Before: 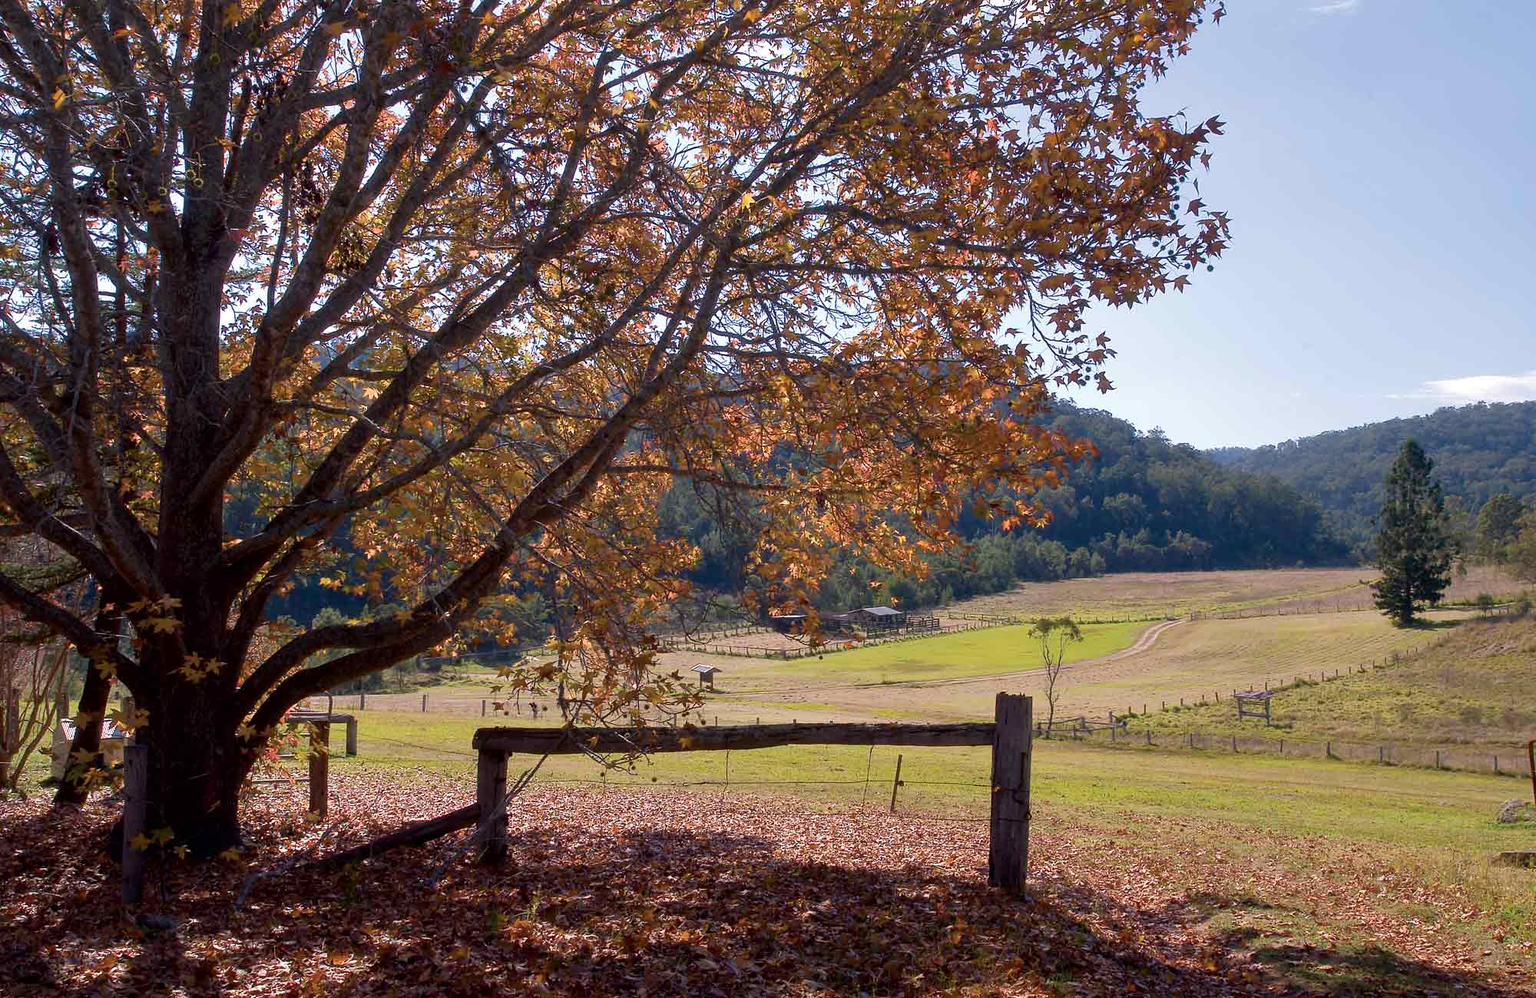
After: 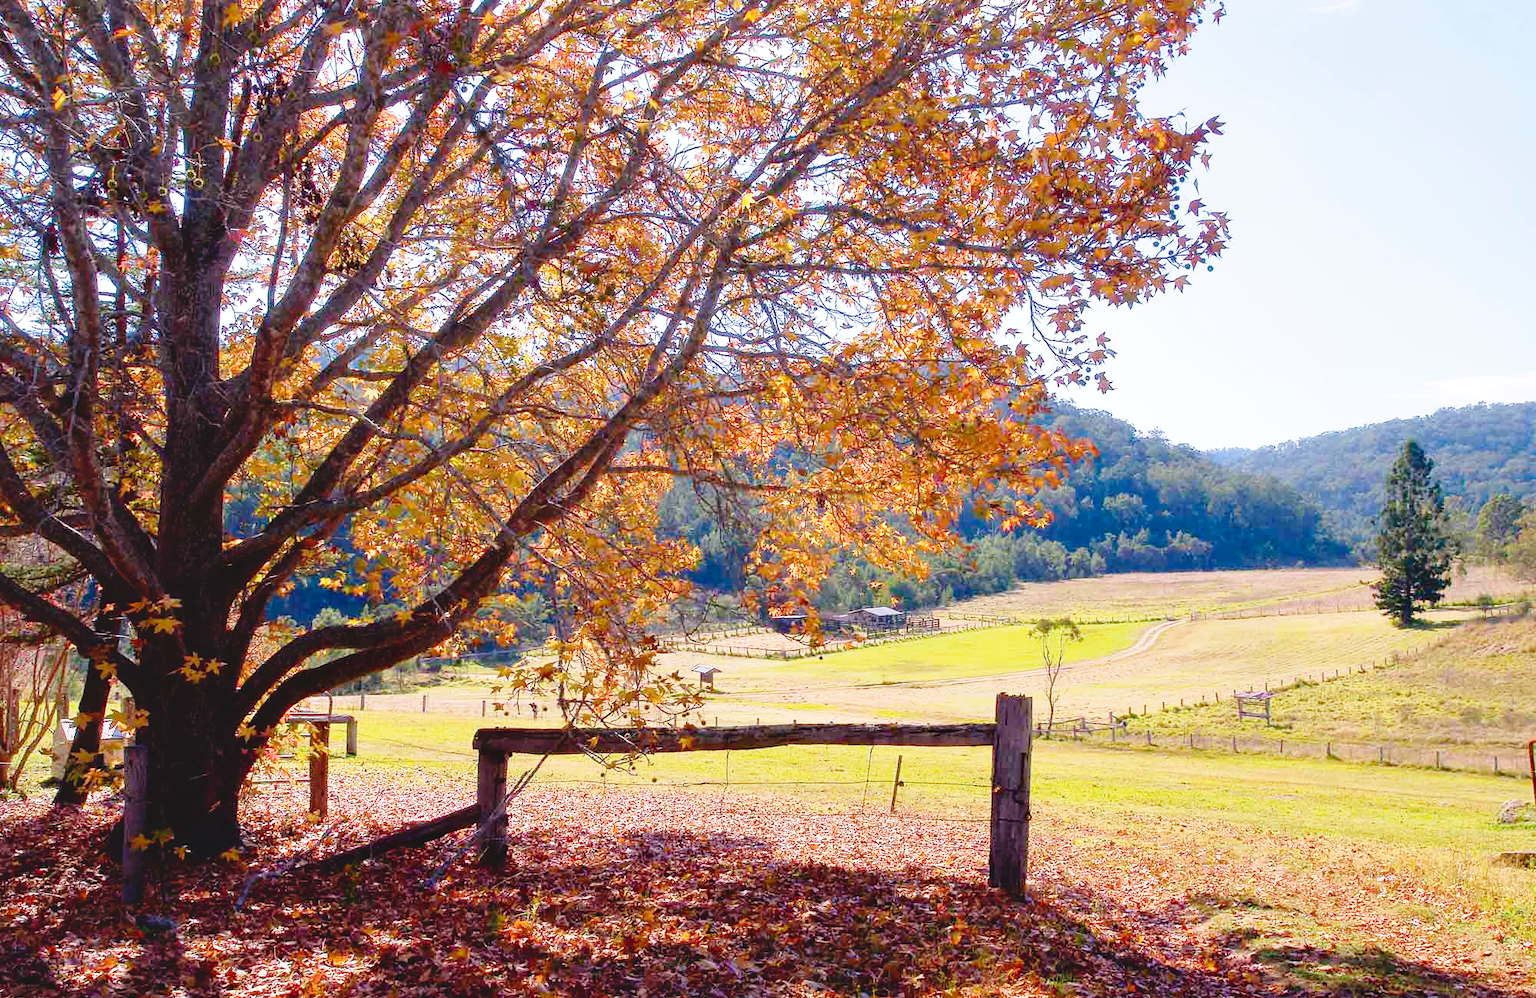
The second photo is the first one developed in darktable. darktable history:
base curve: curves: ch0 [(0, 0) (0.028, 0.03) (0.105, 0.232) (0.387, 0.748) (0.754, 0.968) (1, 1)], fusion 1, exposure shift 0.576, preserve colors none
lowpass: radius 0.1, contrast 0.85, saturation 1.1, unbound 0
